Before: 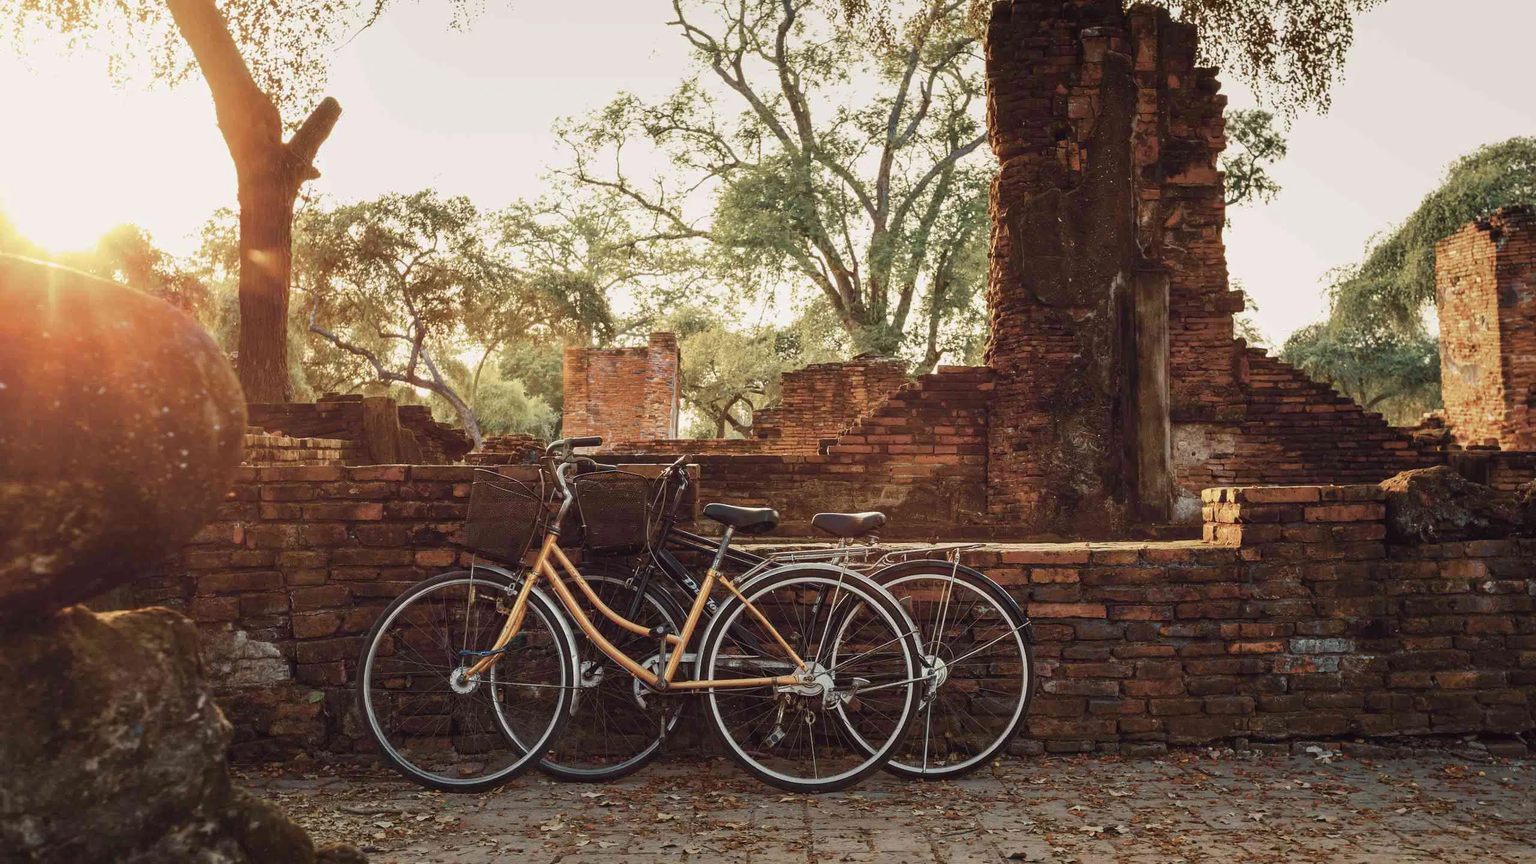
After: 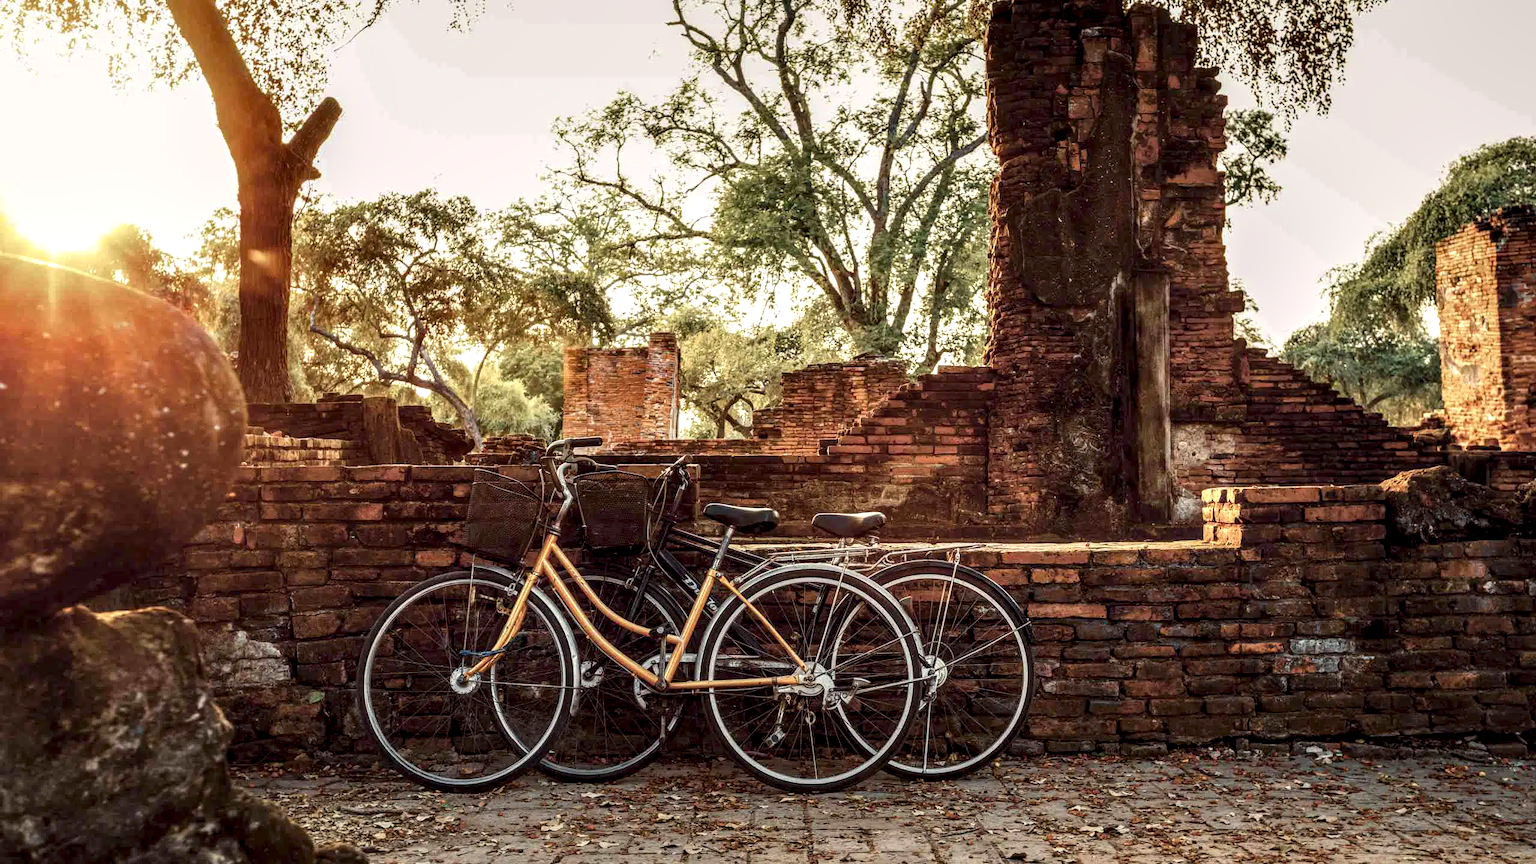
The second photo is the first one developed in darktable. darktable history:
local contrast: highlights 19%, detail 186%
contrast brightness saturation: saturation 0.18
